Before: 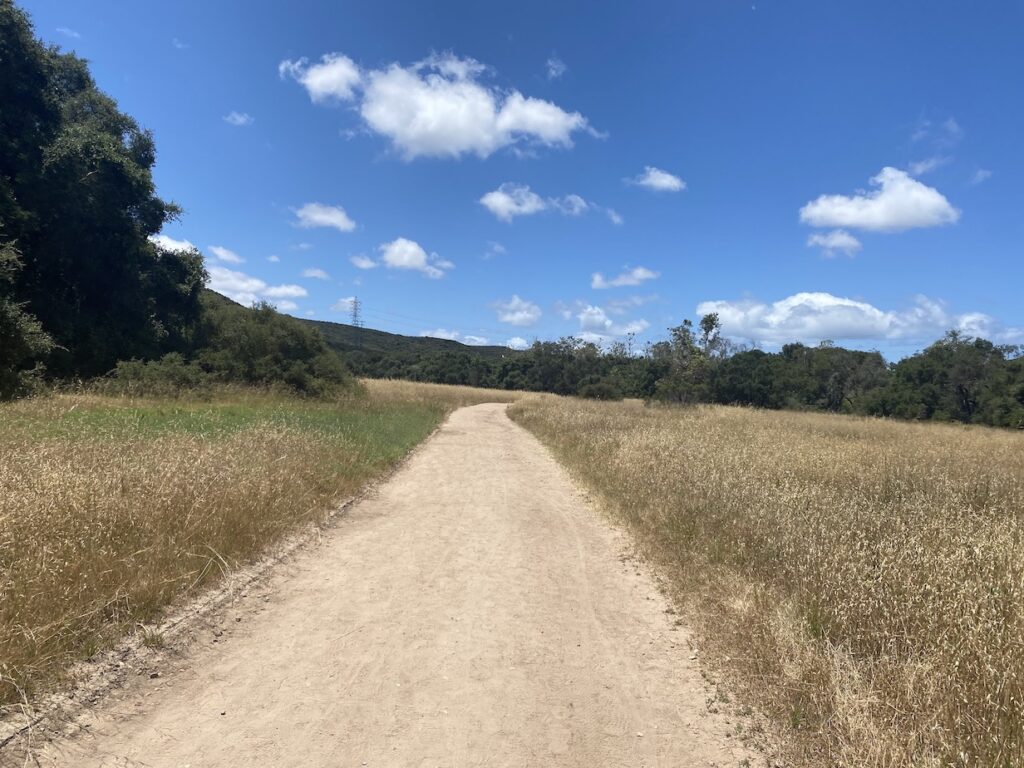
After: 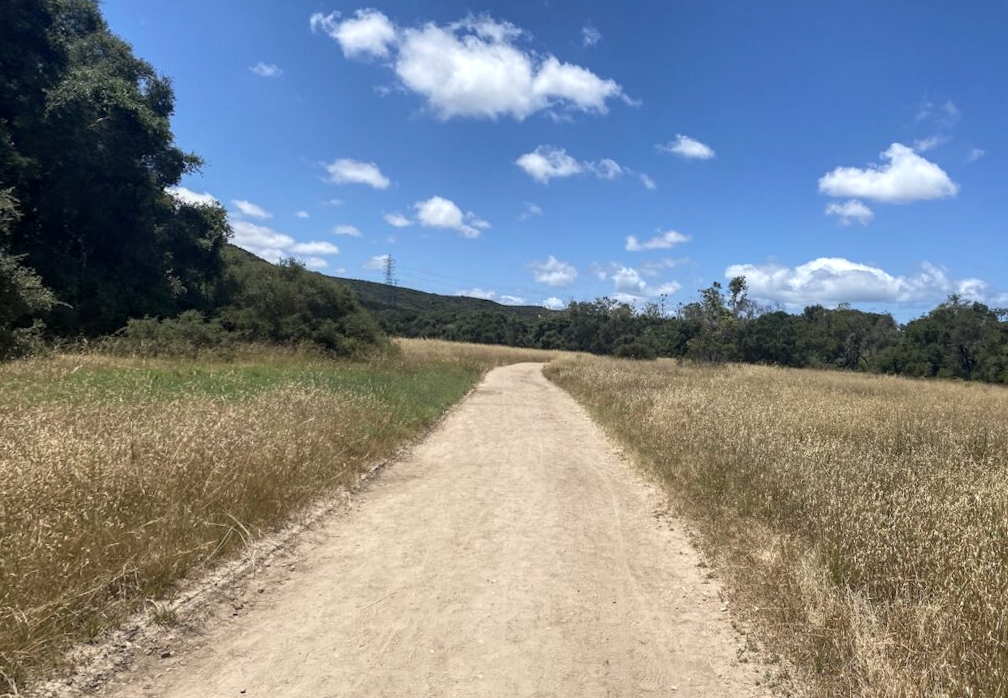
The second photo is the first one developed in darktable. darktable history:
rotate and perspective: rotation -0.013°, lens shift (vertical) -0.027, lens shift (horizontal) 0.178, crop left 0.016, crop right 0.989, crop top 0.082, crop bottom 0.918
local contrast: on, module defaults
